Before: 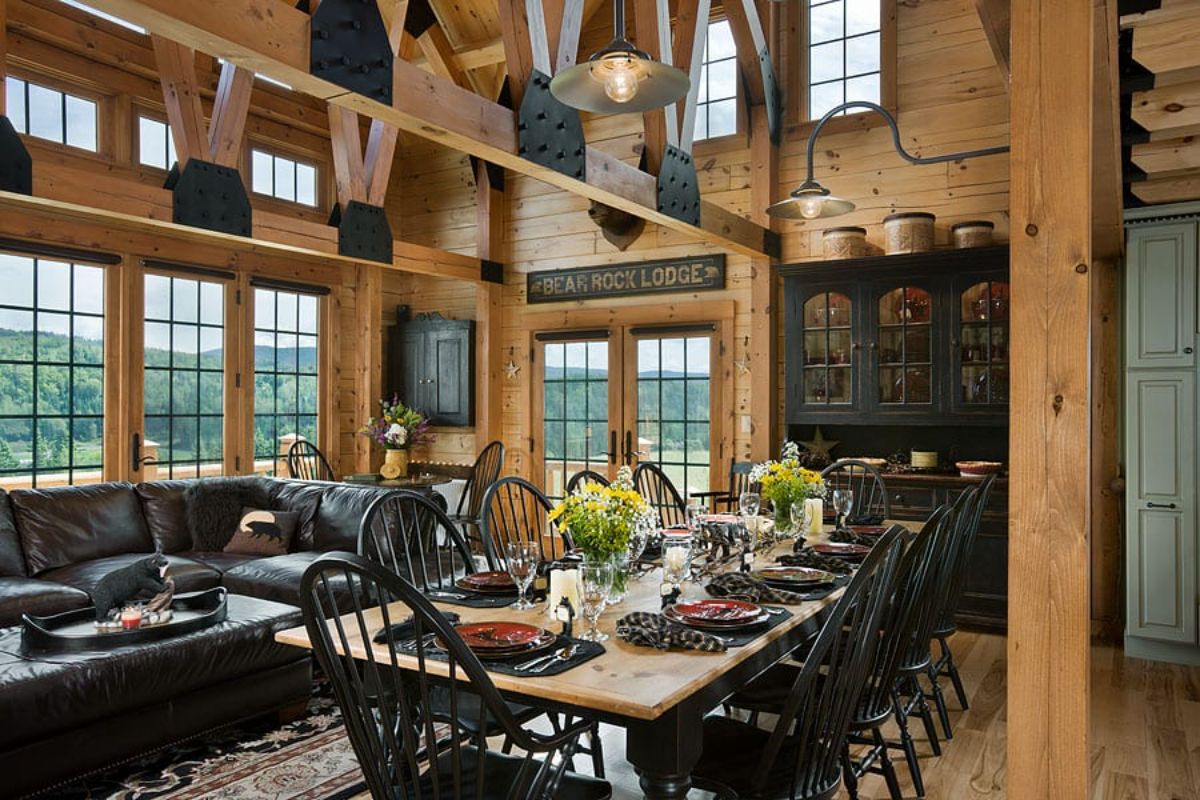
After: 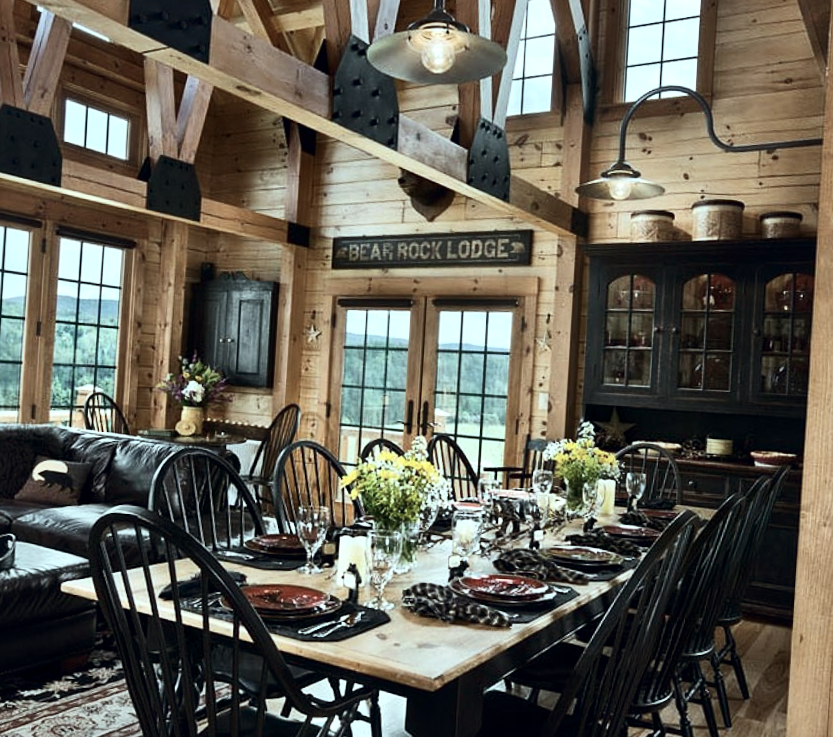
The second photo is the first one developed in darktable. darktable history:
crop and rotate: angle -3.28°, left 13.957%, top 0.027%, right 10.786%, bottom 0.055%
contrast brightness saturation: contrast 0.246, saturation -0.325
color balance rgb: highlights gain › luminance 15.299%, highlights gain › chroma 3.922%, highlights gain › hue 211.34°, global offset › chroma 0.06%, global offset › hue 254.02°, perceptual saturation grading › global saturation -0.118%, global vibrance 9.54%
local contrast: mode bilateral grid, contrast 21, coarseness 50, detail 120%, midtone range 0.2
